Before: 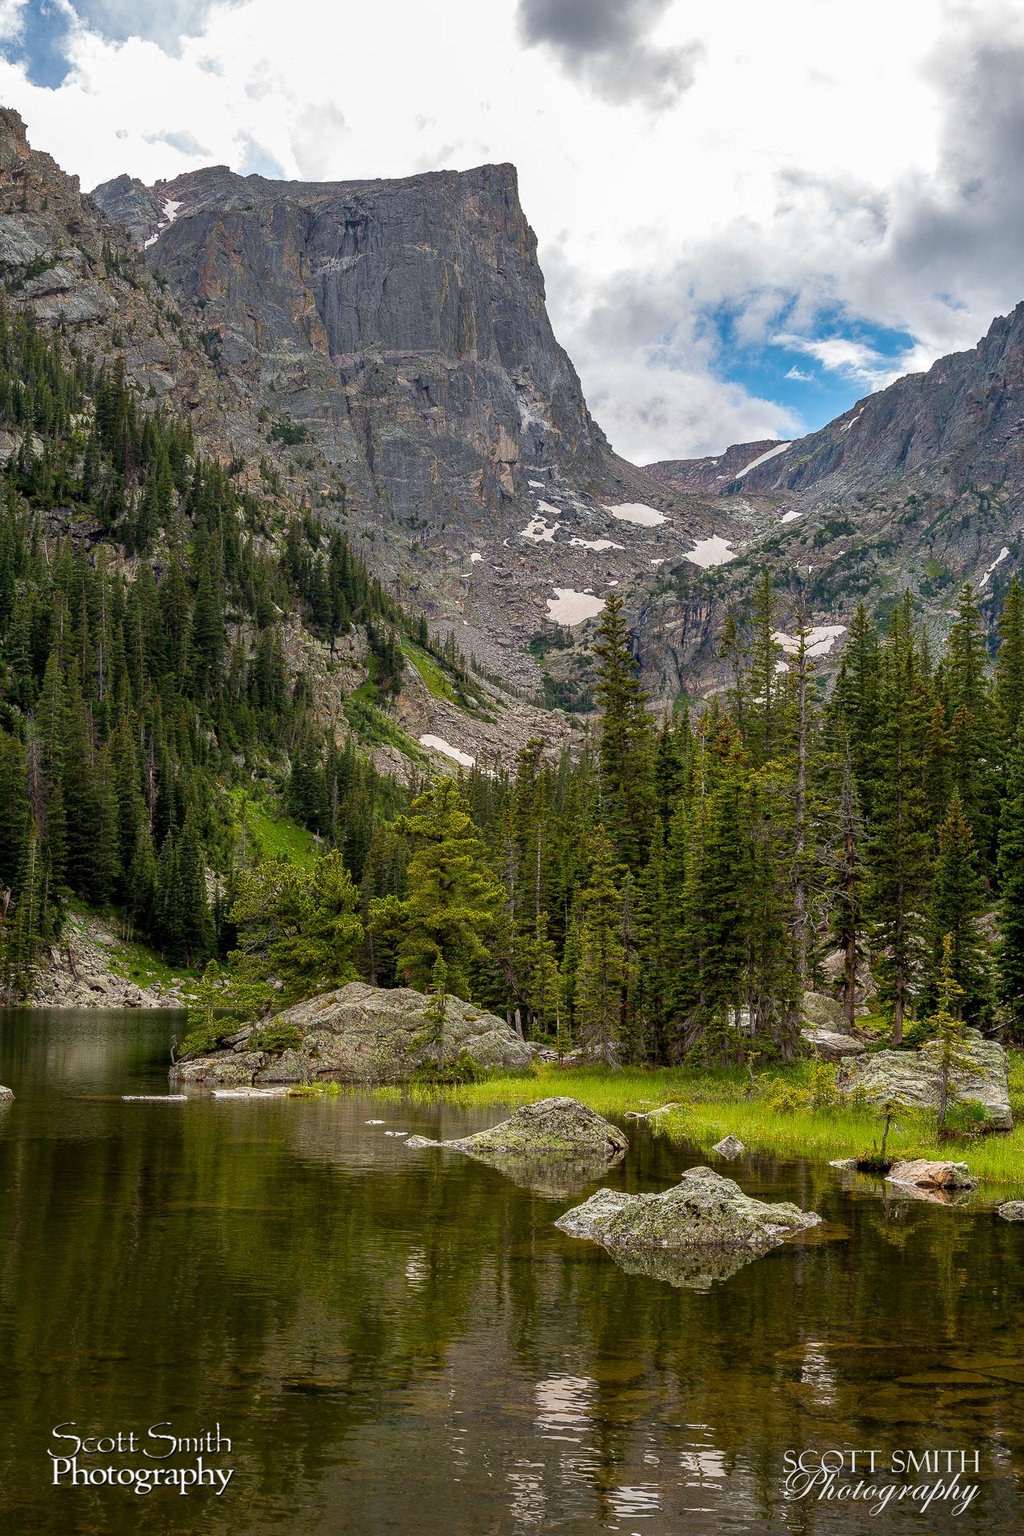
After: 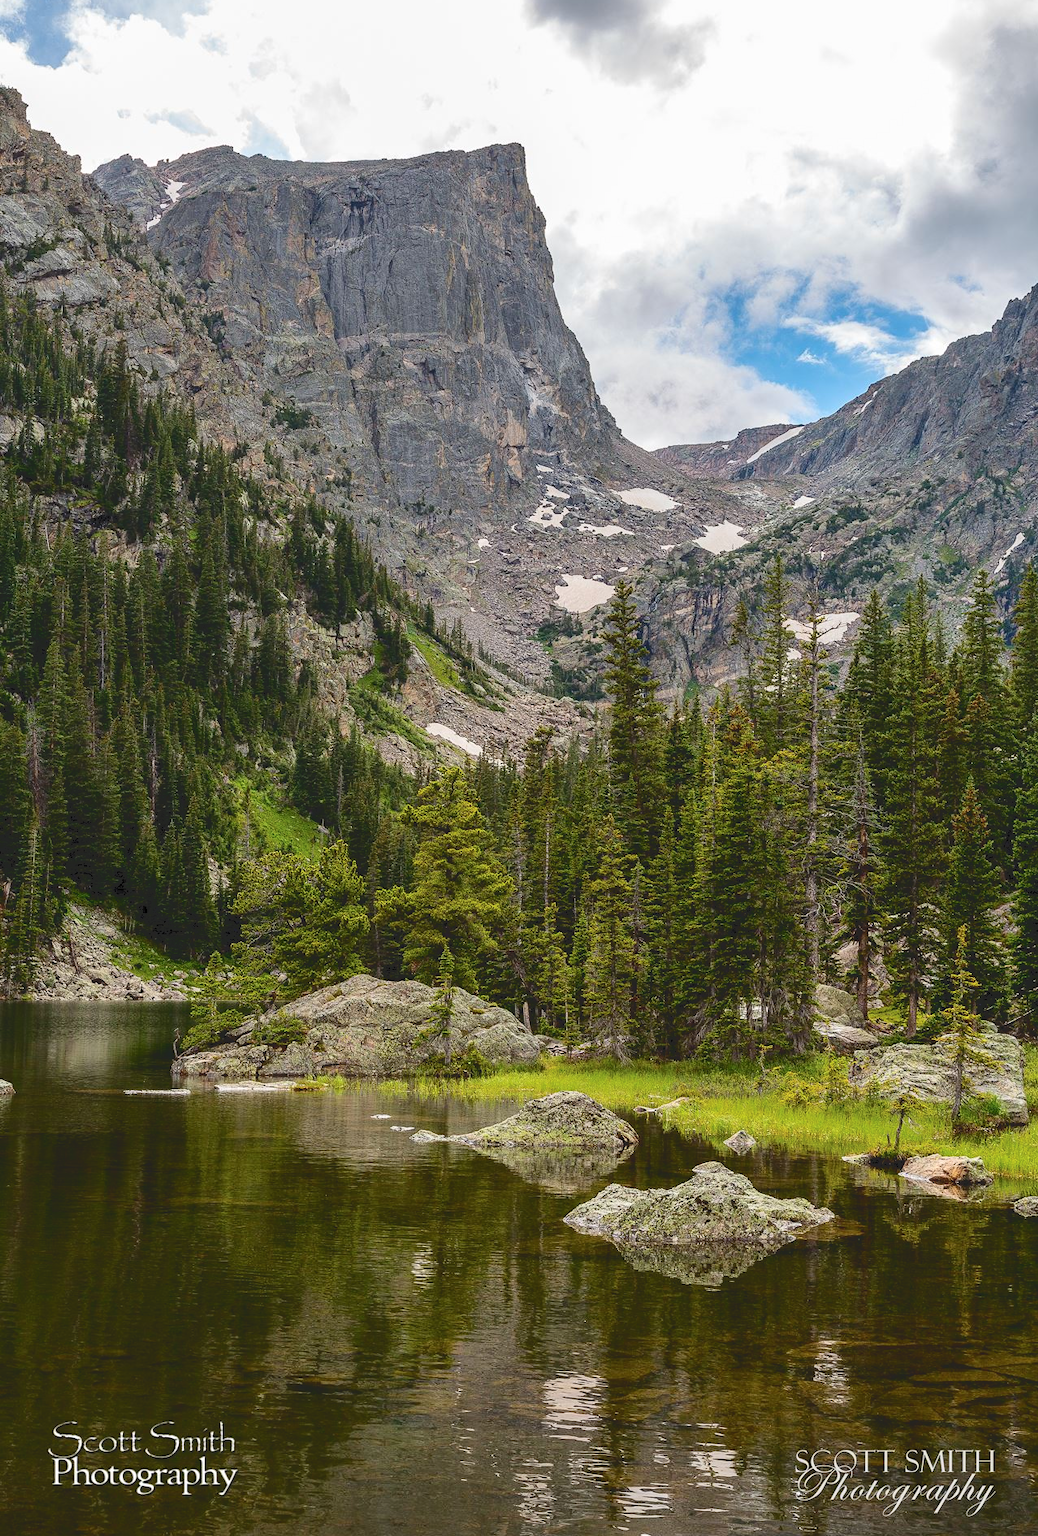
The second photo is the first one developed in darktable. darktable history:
crop: top 1.505%, right 0.077%
tone curve: curves: ch0 [(0, 0) (0.003, 0.139) (0.011, 0.14) (0.025, 0.138) (0.044, 0.14) (0.069, 0.149) (0.1, 0.161) (0.136, 0.179) (0.177, 0.203) (0.224, 0.245) (0.277, 0.302) (0.335, 0.382) (0.399, 0.461) (0.468, 0.546) (0.543, 0.614) (0.623, 0.687) (0.709, 0.758) (0.801, 0.84) (0.898, 0.912) (1, 1)], color space Lab, independent channels, preserve colors none
